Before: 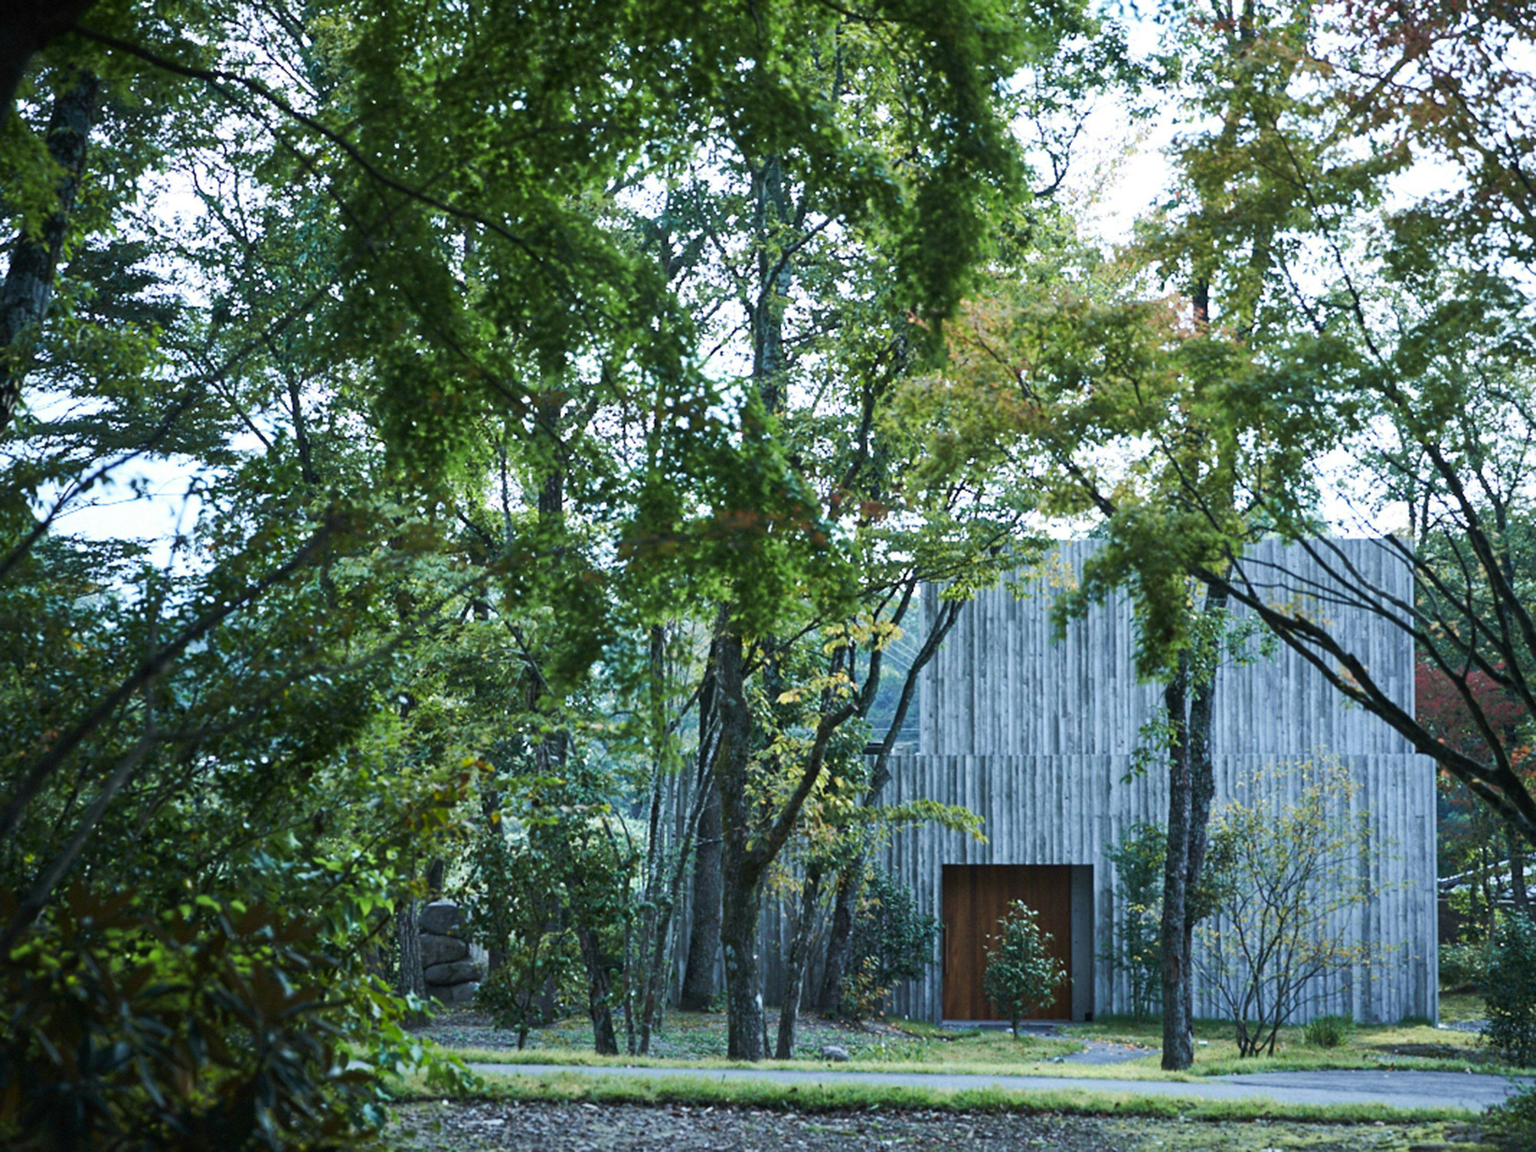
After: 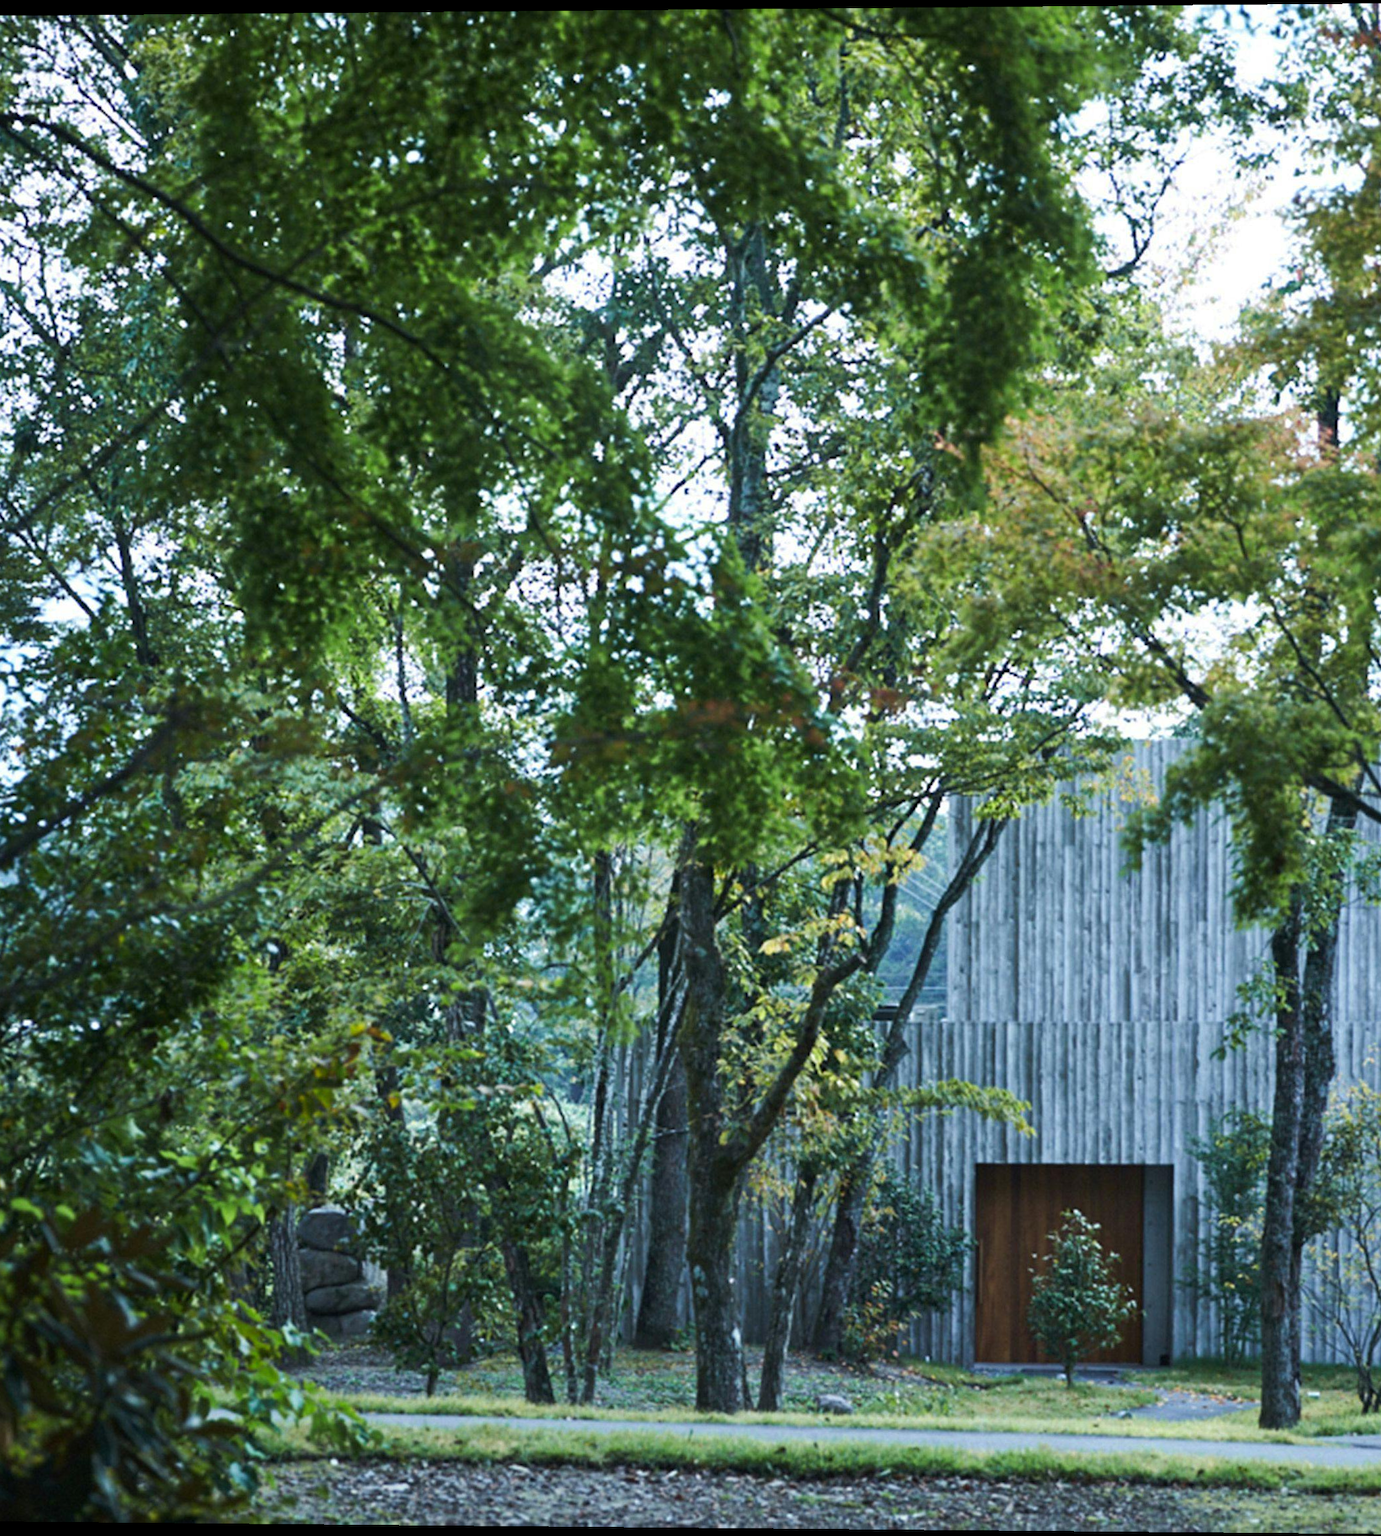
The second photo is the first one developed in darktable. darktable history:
crop and rotate: left 13.342%, right 19.991%
rotate and perspective: lens shift (vertical) 0.048, lens shift (horizontal) -0.024, automatic cropping off
